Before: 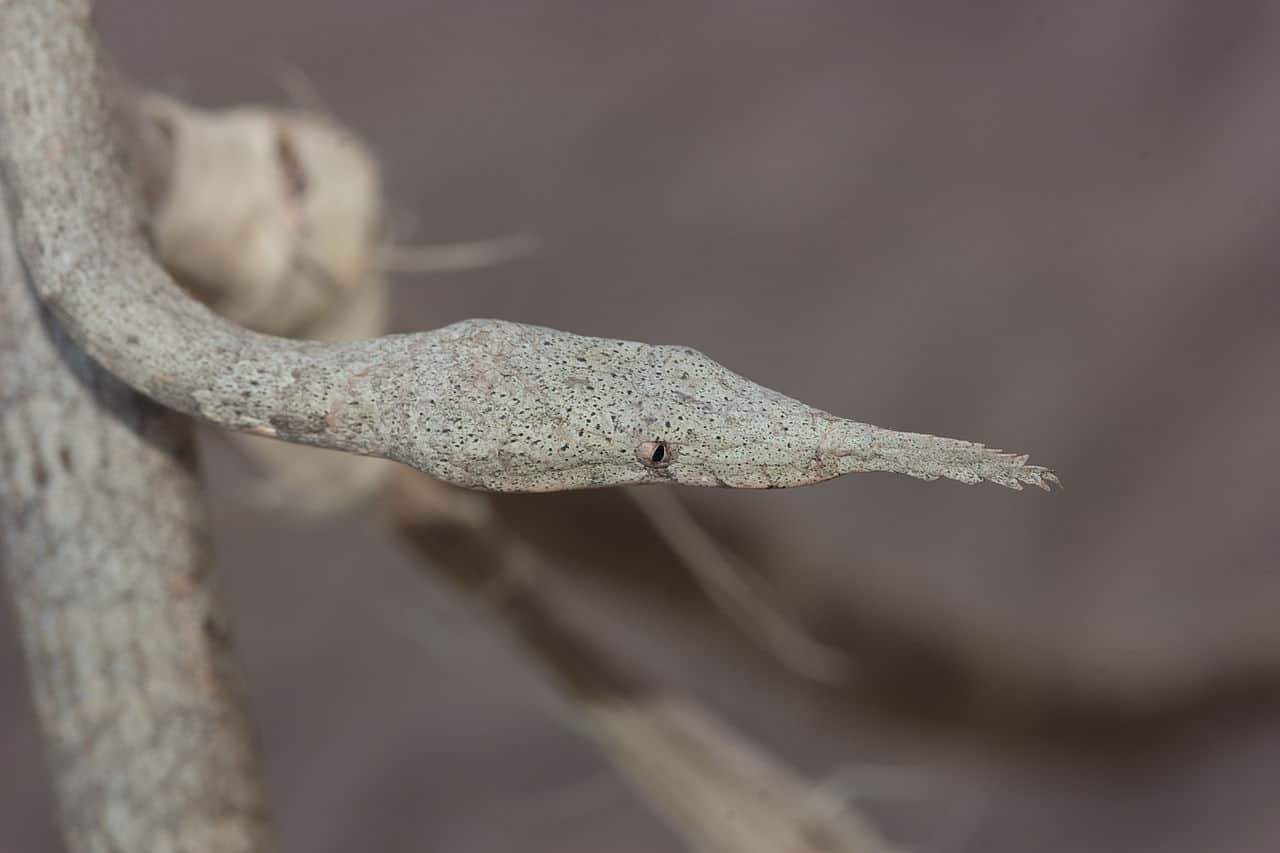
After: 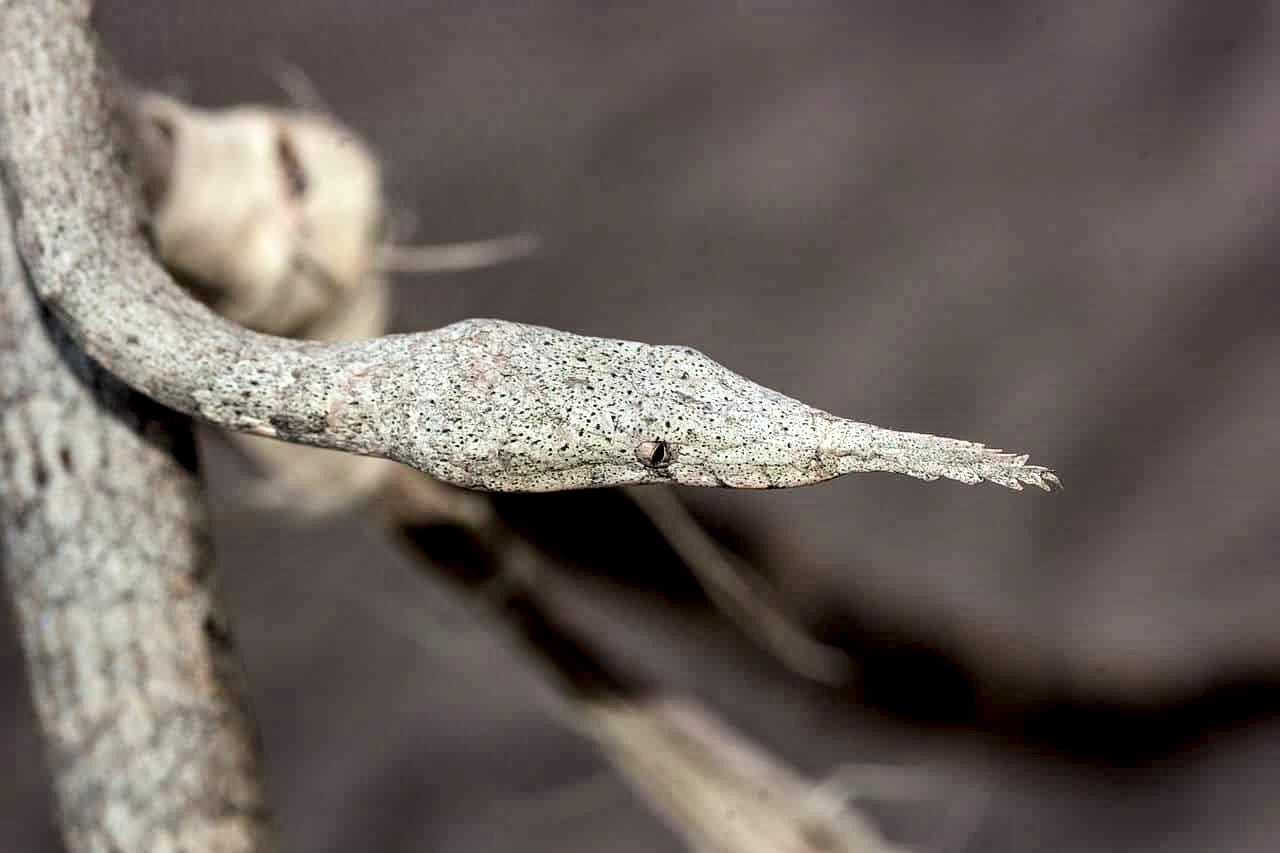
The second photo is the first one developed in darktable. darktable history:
tone equalizer: mask exposure compensation -0.504 EV
local contrast: highlights 80%, shadows 58%, detail 174%, midtone range 0.603
velvia: on, module defaults
filmic rgb: black relative exposure -16 EV, white relative exposure 6.29 EV, hardness 5.07, contrast 1.356
